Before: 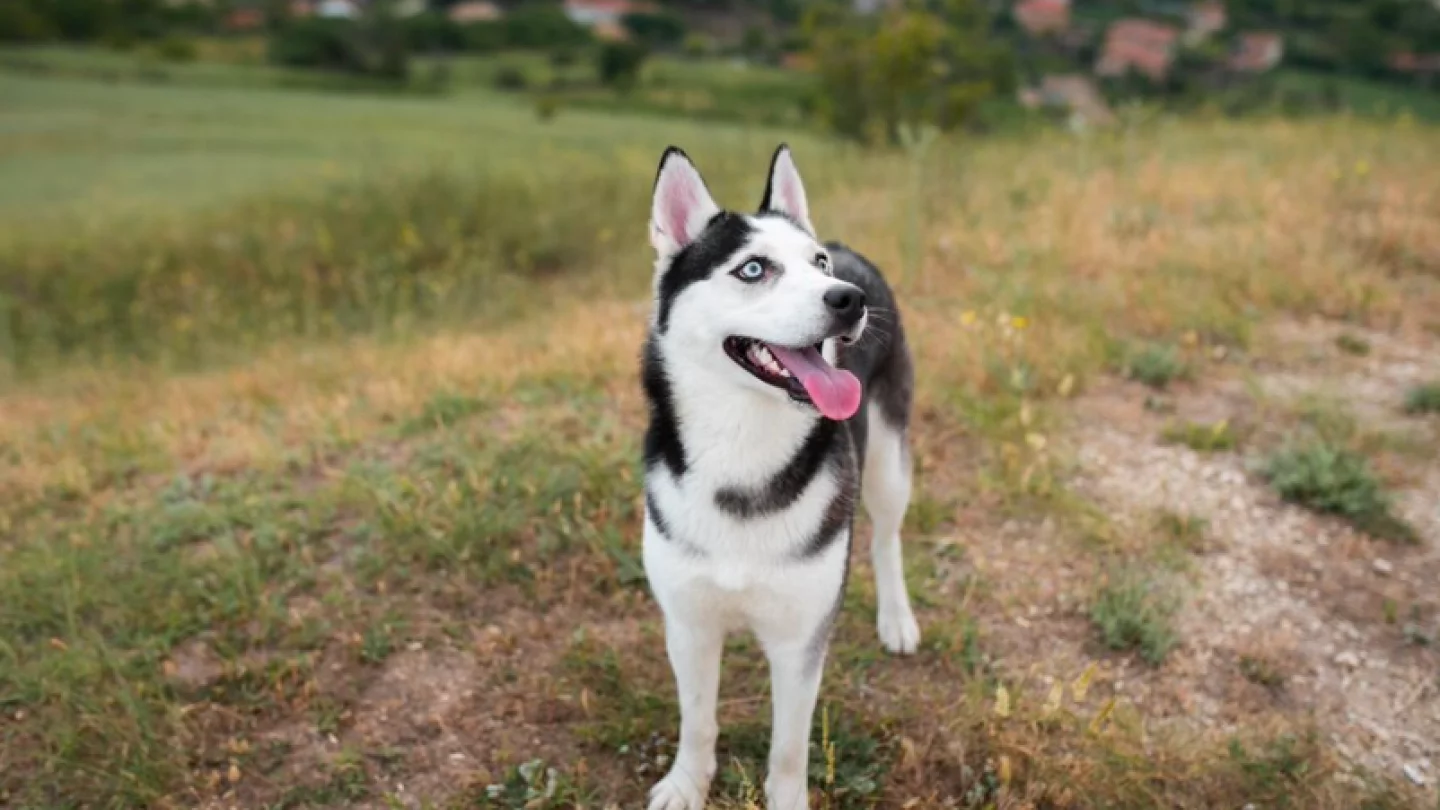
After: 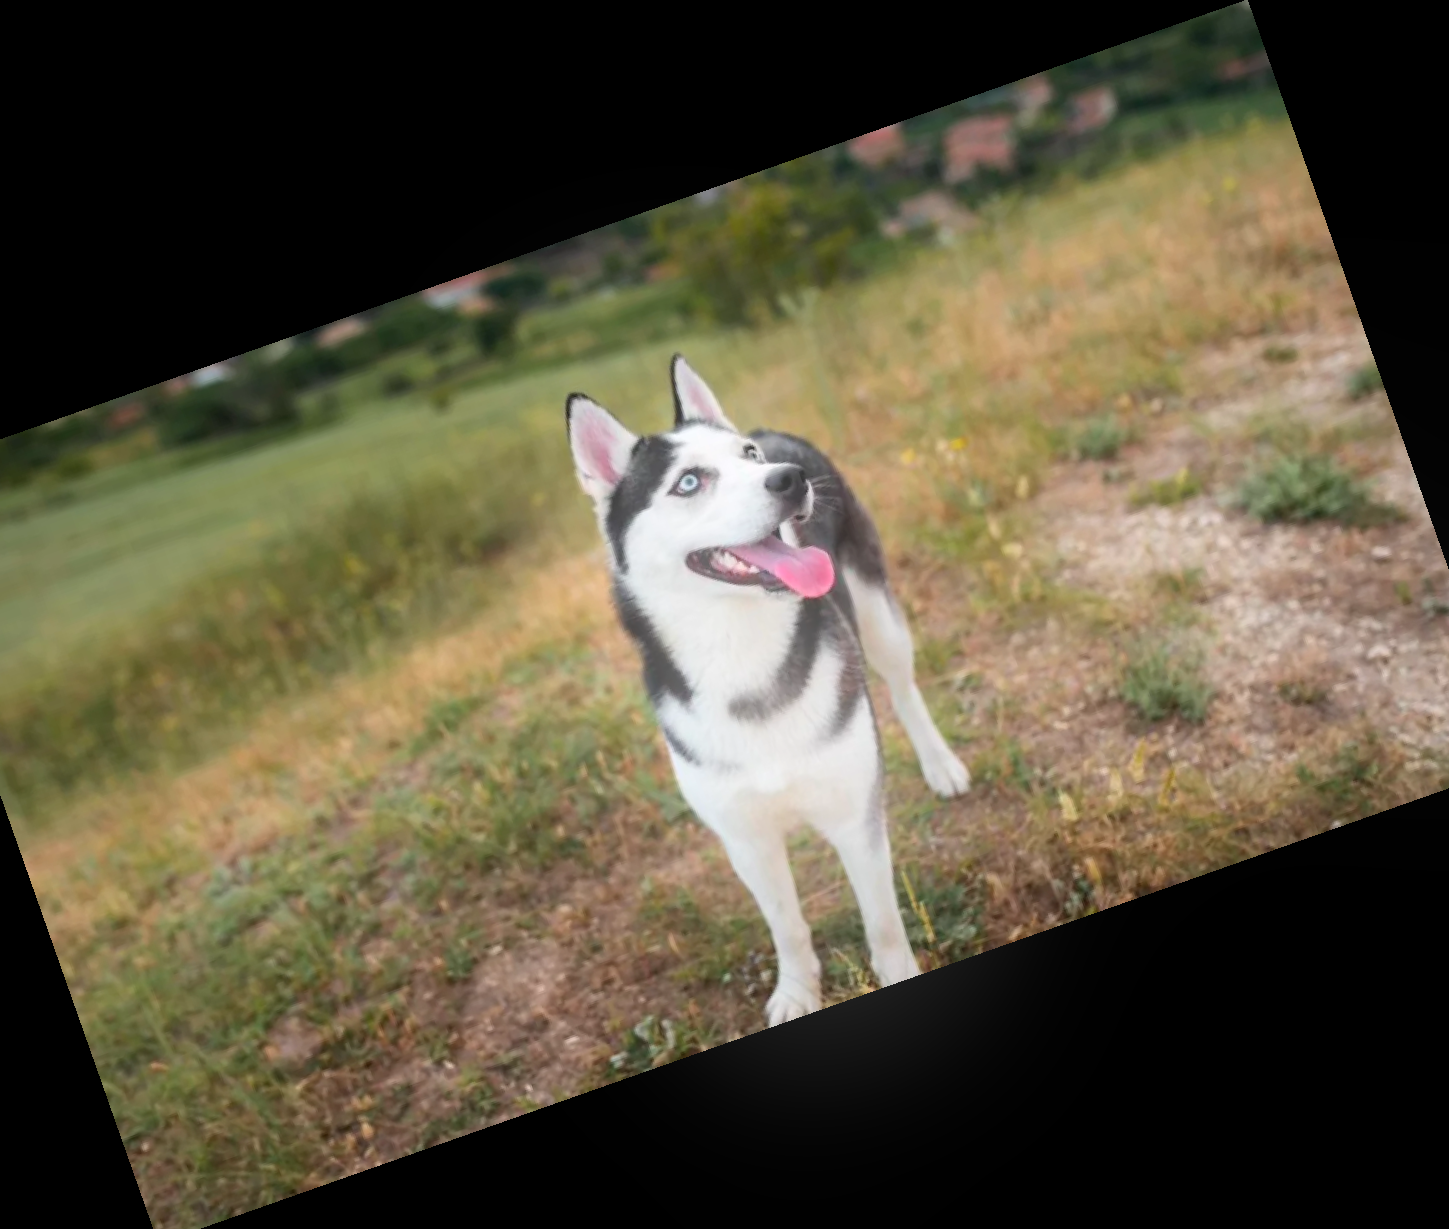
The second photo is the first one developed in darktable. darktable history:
crop and rotate: angle 19.43°, left 6.812%, right 4.125%, bottom 1.087%
bloom: on, module defaults
